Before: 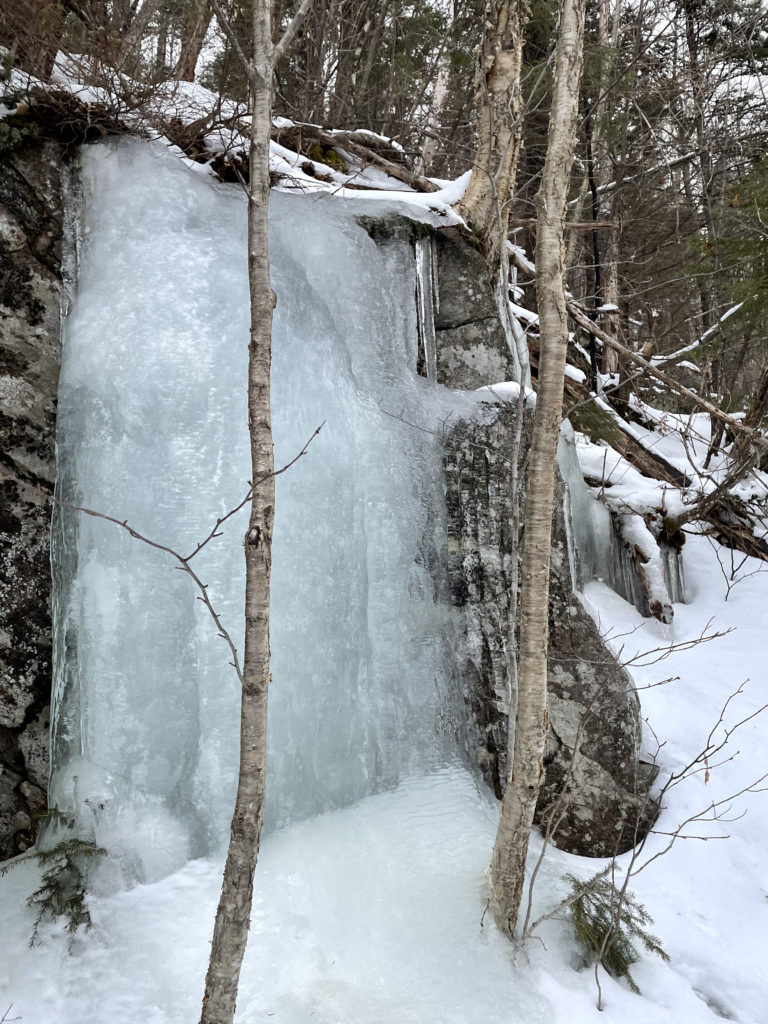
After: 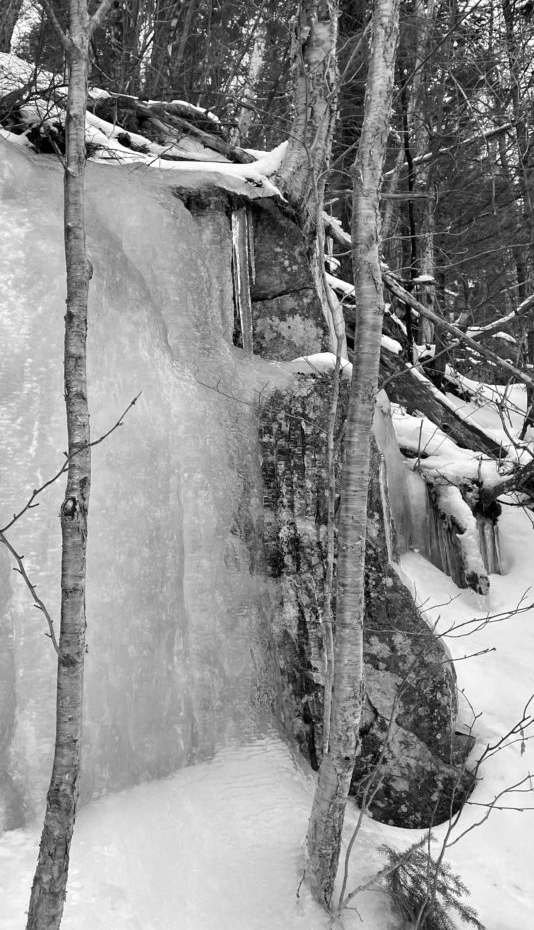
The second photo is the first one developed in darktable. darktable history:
monochrome: a 32, b 64, size 2.3, highlights 1
crop and rotate: left 24.034%, top 2.838%, right 6.406%, bottom 6.299%
